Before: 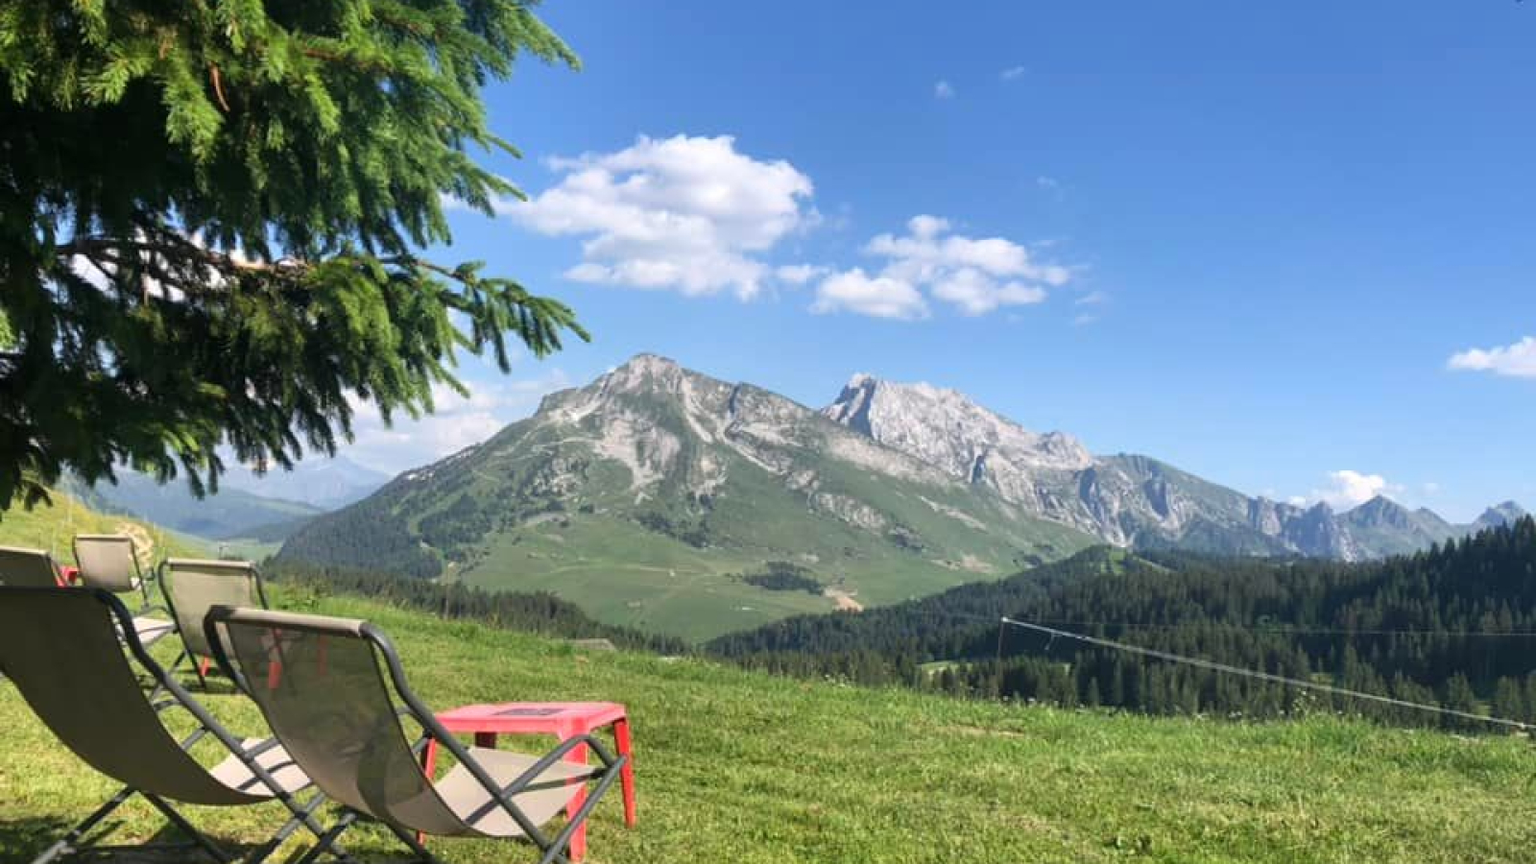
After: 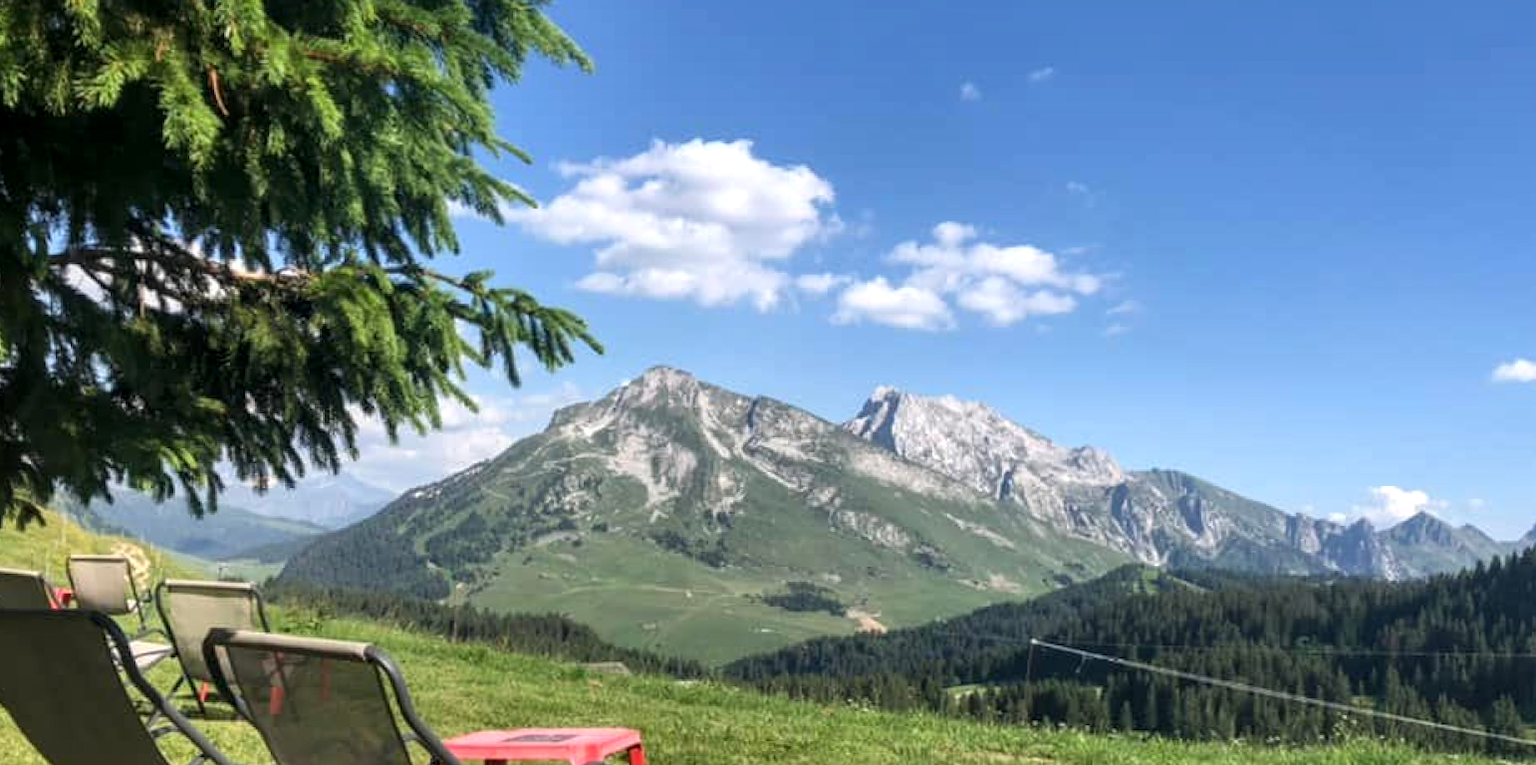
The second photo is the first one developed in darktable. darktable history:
local contrast: detail 130%
exposure: compensate exposure bias true, compensate highlight preservation false
crop and rotate: angle 0.117°, left 0.407%, right 2.856%, bottom 14.299%
